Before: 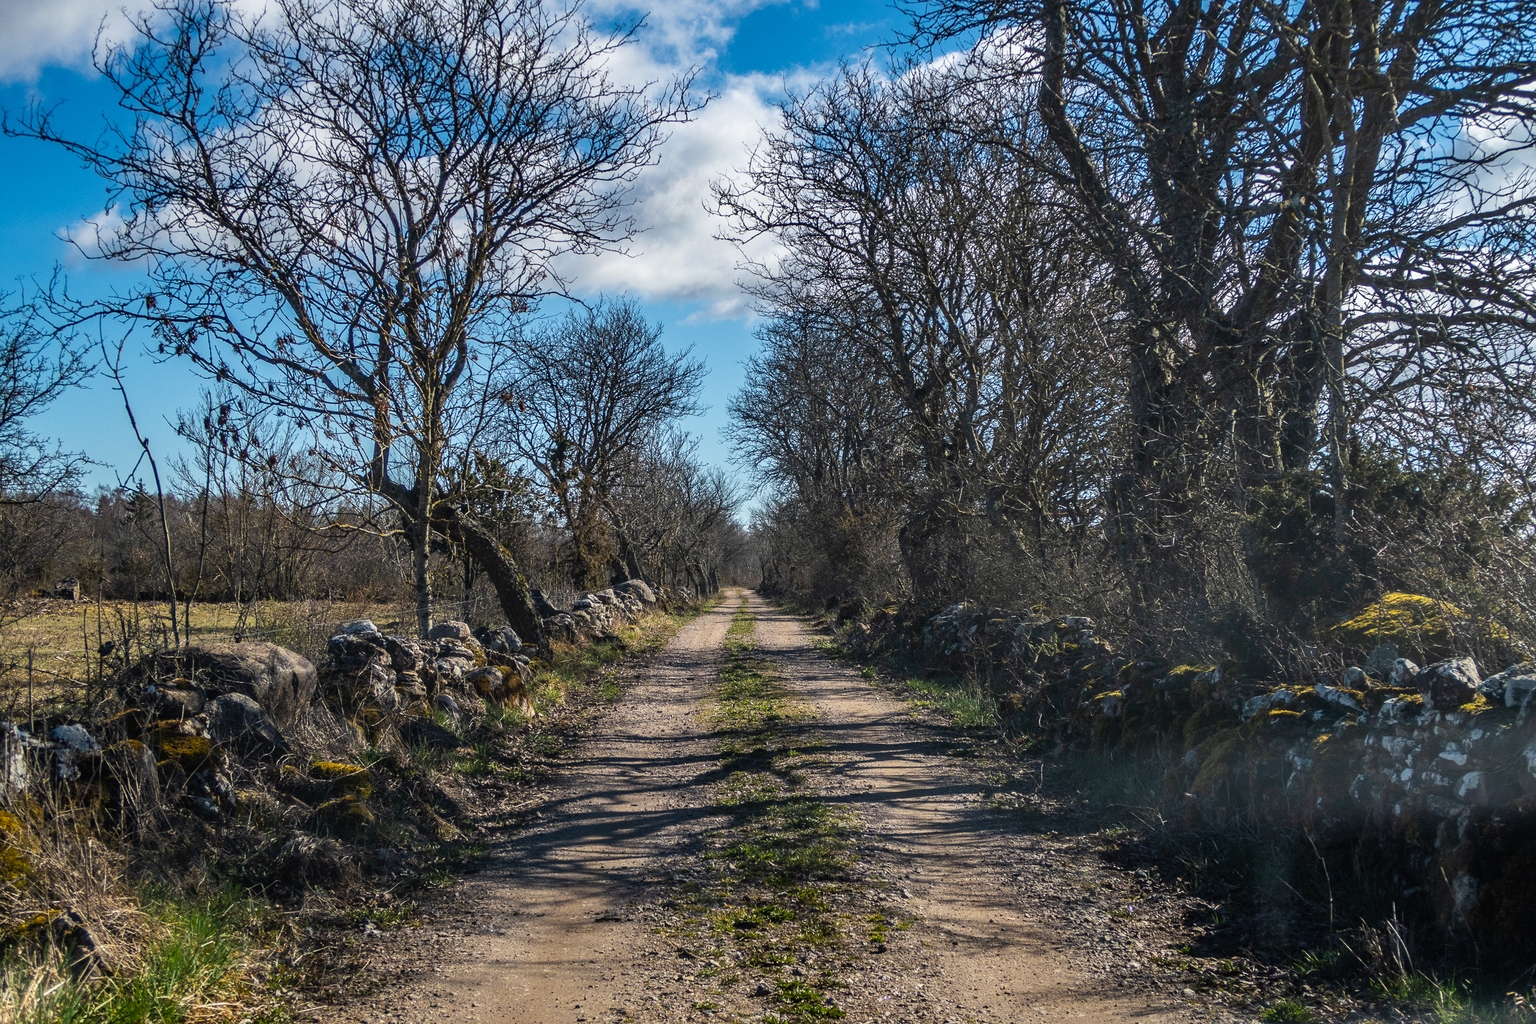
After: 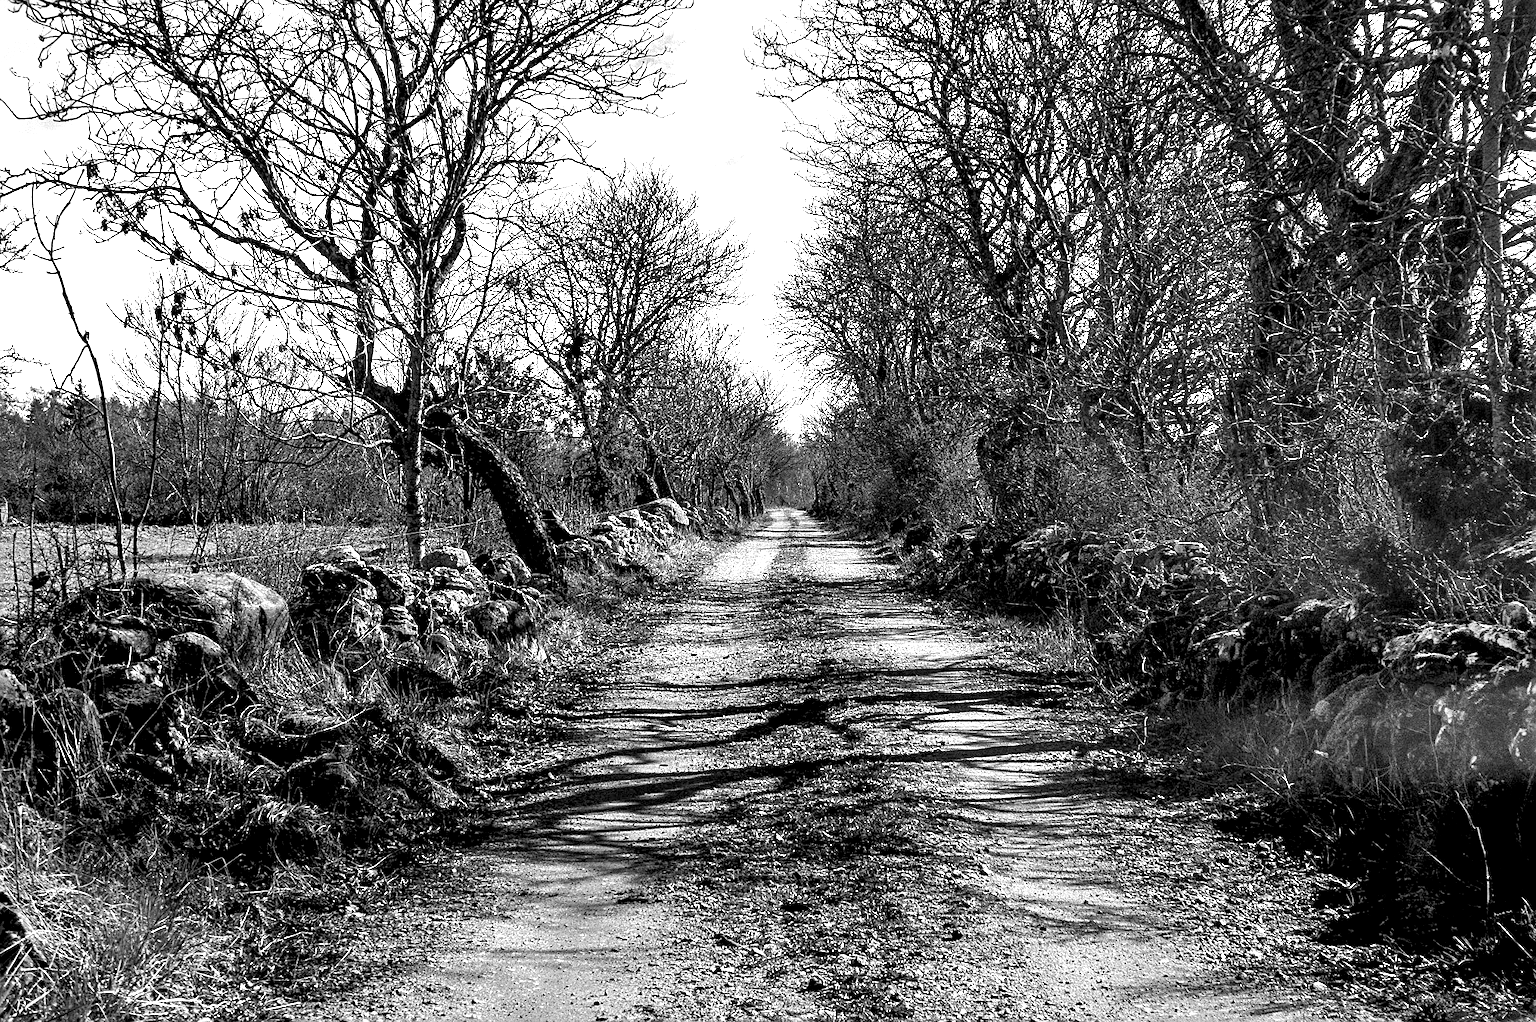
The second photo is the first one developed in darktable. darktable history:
sharpen: on, module defaults
color zones: curves: ch0 [(0, 0.613) (0.01, 0.613) (0.245, 0.448) (0.498, 0.529) (0.642, 0.665) (0.879, 0.777) (0.99, 0.613)]; ch1 [(0, 0) (0.143, 0) (0.286, 0) (0.429, 0) (0.571, 0) (0.714, 0) (0.857, 0)]
color balance rgb: shadows lift › luminance -19.84%, power › luminance -3.713%, power › chroma 0.577%, power › hue 37.9°, highlights gain › chroma 0.27%, highlights gain › hue 331.19°, perceptual saturation grading › global saturation 14.709%
crop and rotate: left 4.758%, top 15.482%, right 10.638%
local contrast: highlights 103%, shadows 102%, detail 119%, midtone range 0.2
exposure: black level correction 0.011, exposure 1.075 EV, compensate highlight preservation false
shadows and highlights: low approximation 0.01, soften with gaussian
